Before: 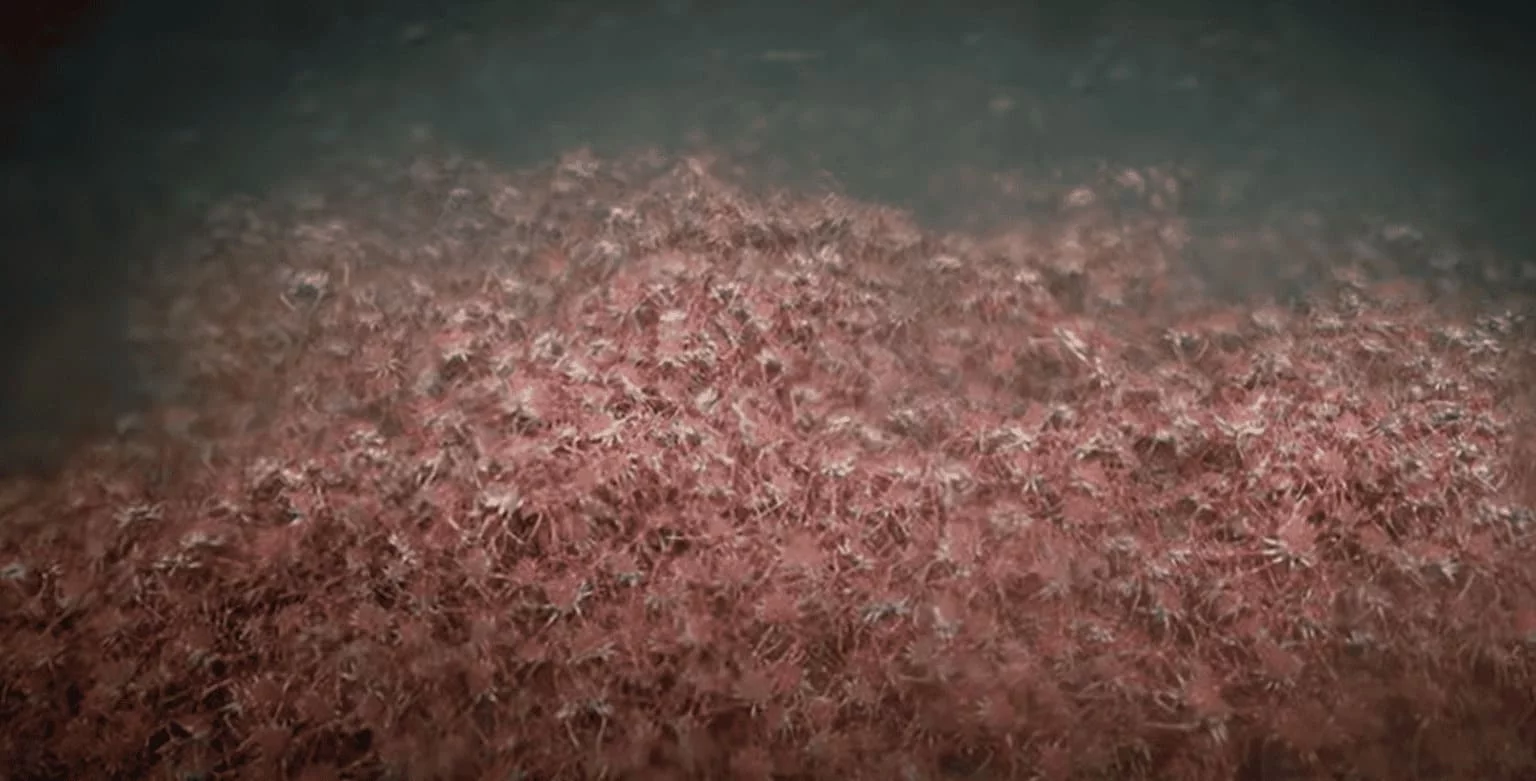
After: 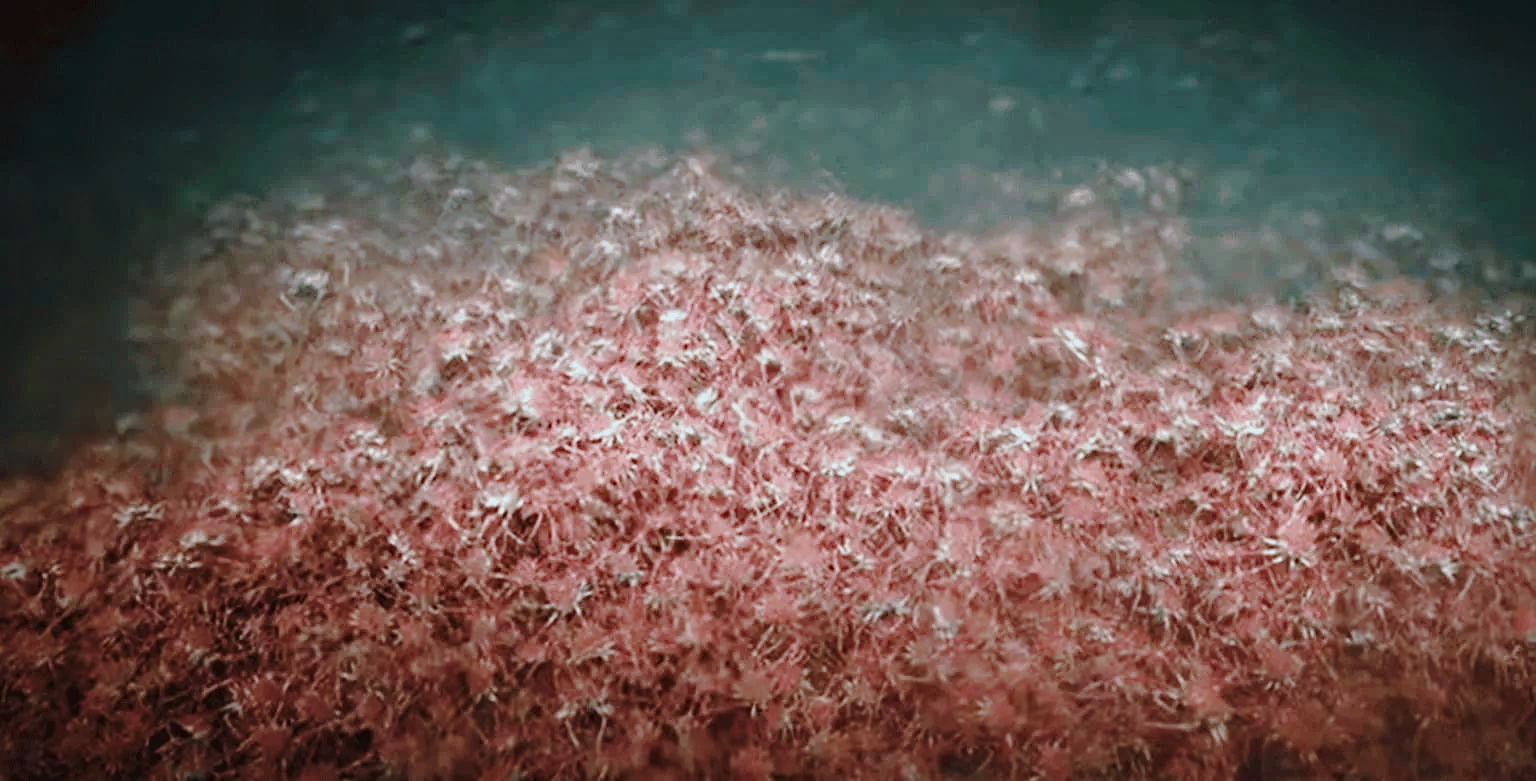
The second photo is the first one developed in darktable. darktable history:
color correction: highlights a* -10.25, highlights b* -10.46
base curve: curves: ch0 [(0, 0) (0.028, 0.03) (0.121, 0.232) (0.46, 0.748) (0.859, 0.968) (1, 1)], preserve colors none
haze removal: adaptive false
